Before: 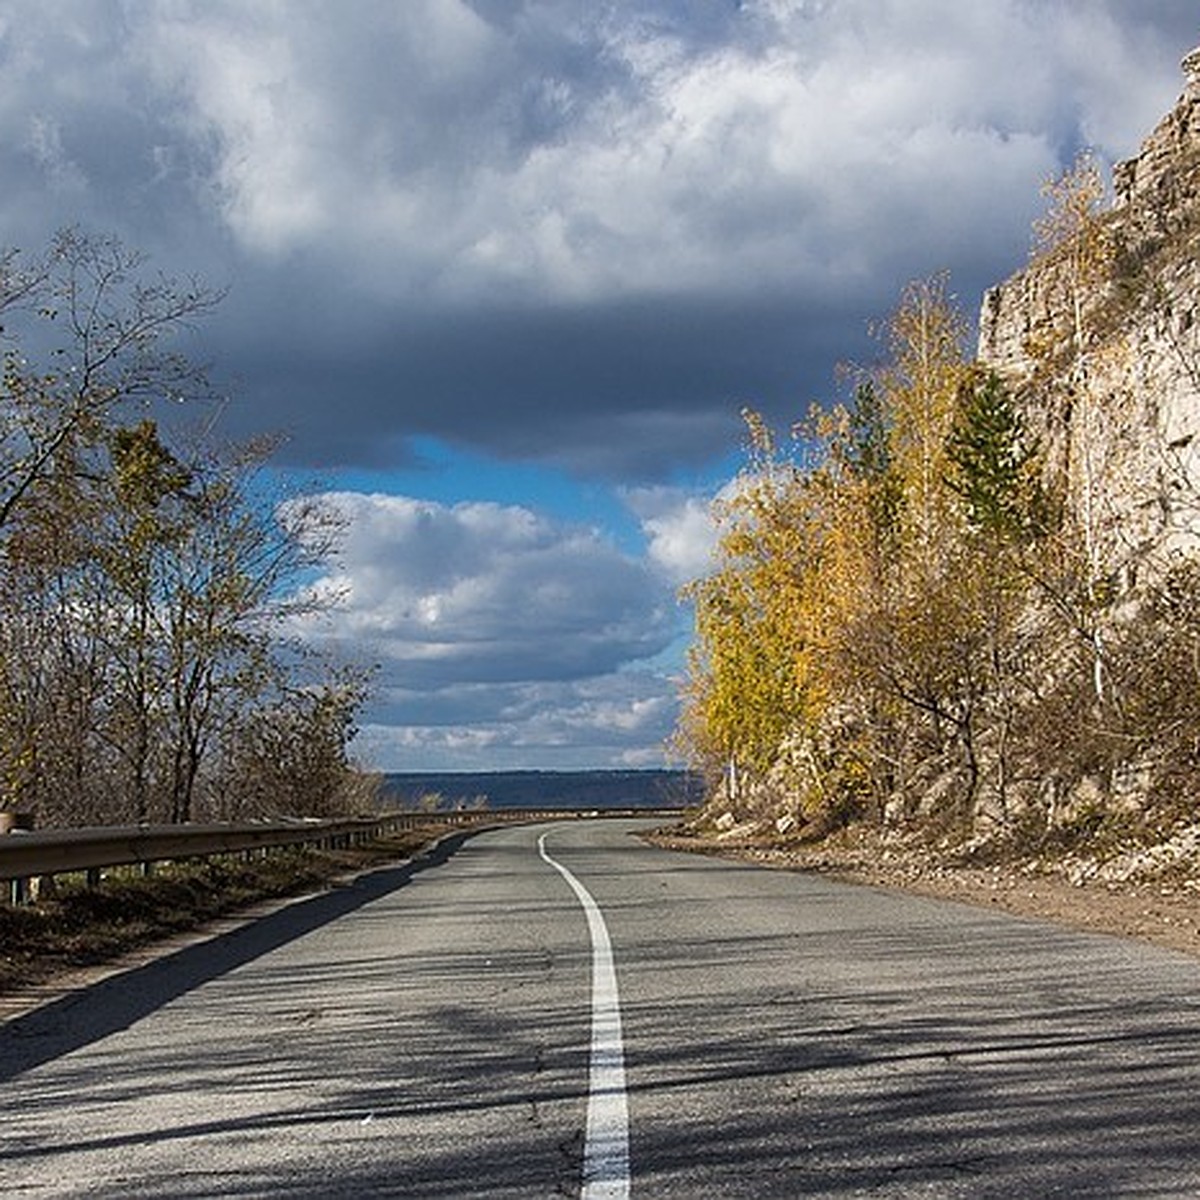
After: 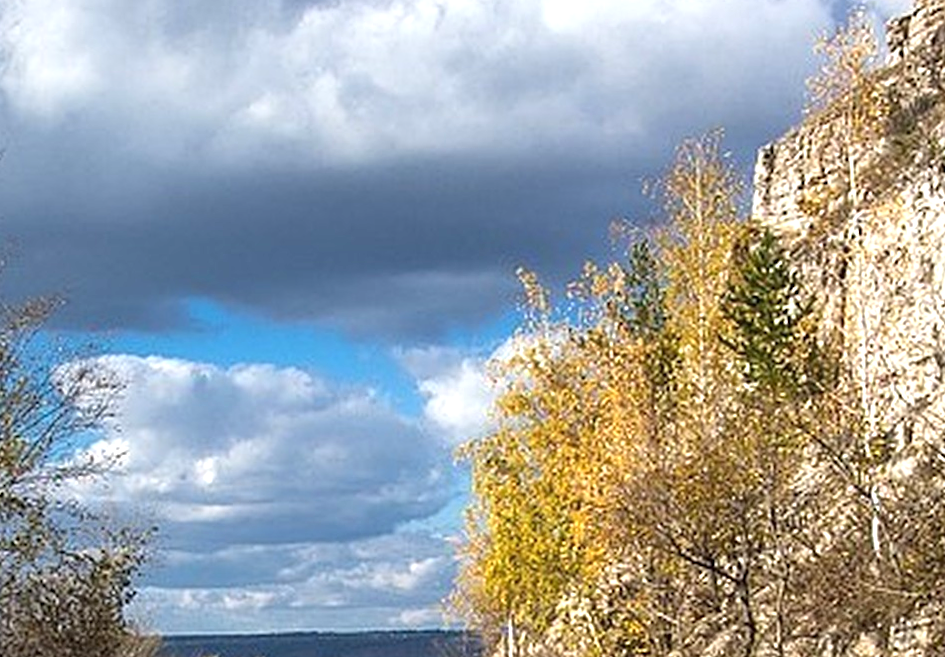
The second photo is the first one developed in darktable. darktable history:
exposure: exposure 0.7 EV, compensate highlight preservation false
crop: left 18.38%, top 11.092%, right 2.134%, bottom 33.217%
rgb levels: preserve colors max RGB
rotate and perspective: rotation -0.45°, automatic cropping original format, crop left 0.008, crop right 0.992, crop top 0.012, crop bottom 0.988
